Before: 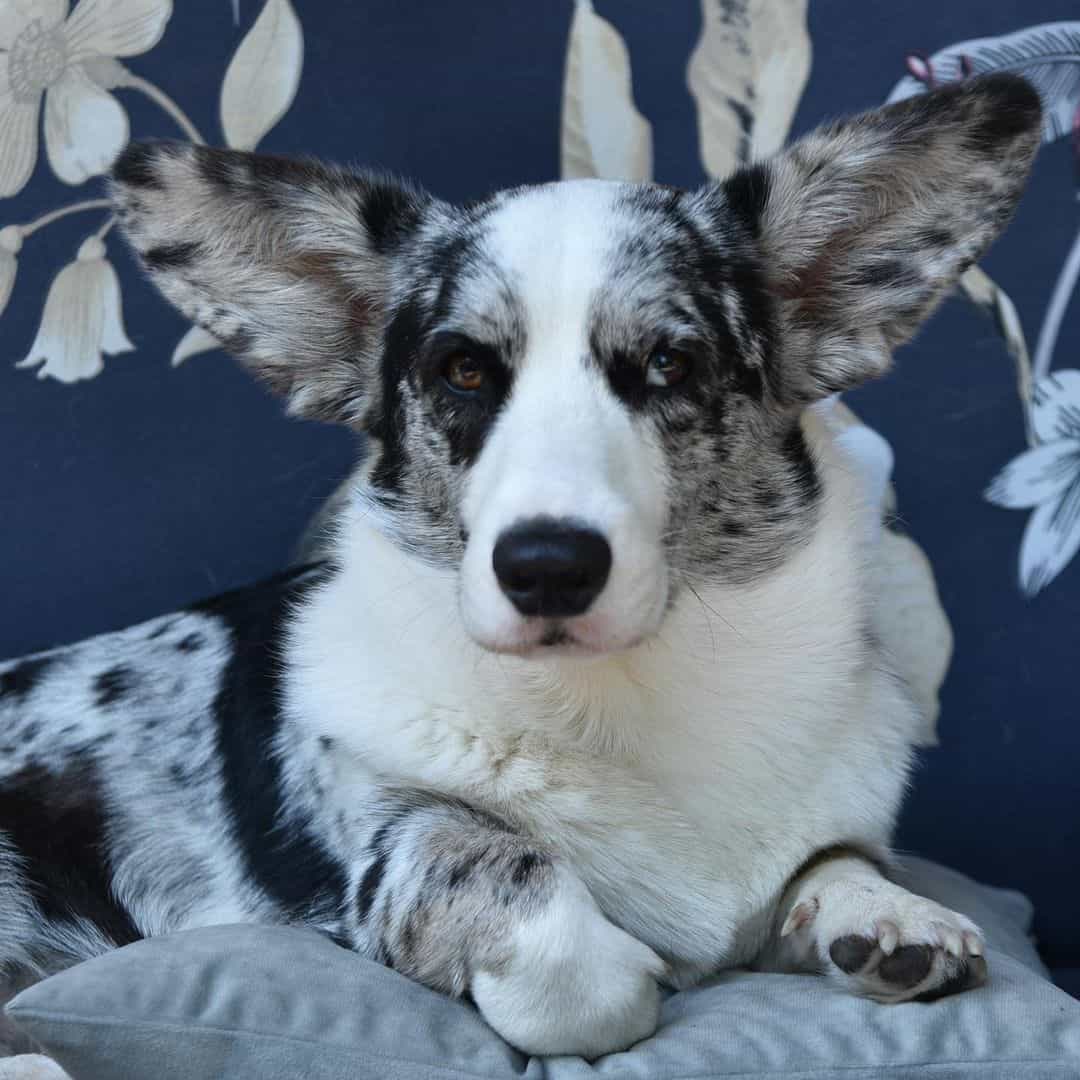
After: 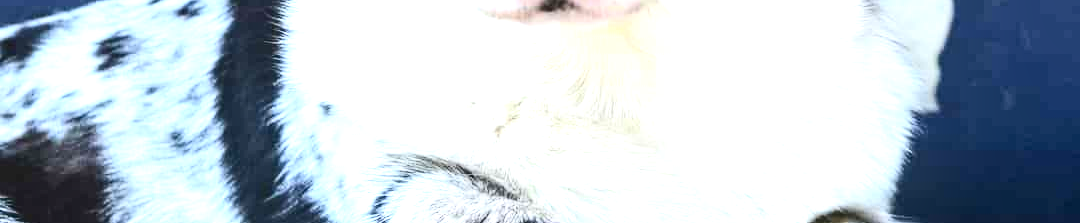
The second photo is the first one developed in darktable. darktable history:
crop and rotate: top 58.719%, bottom 20.56%
contrast brightness saturation: contrast 0.285
exposure: black level correction 0, exposure 1.897 EV, compensate highlight preservation false
local contrast: on, module defaults
